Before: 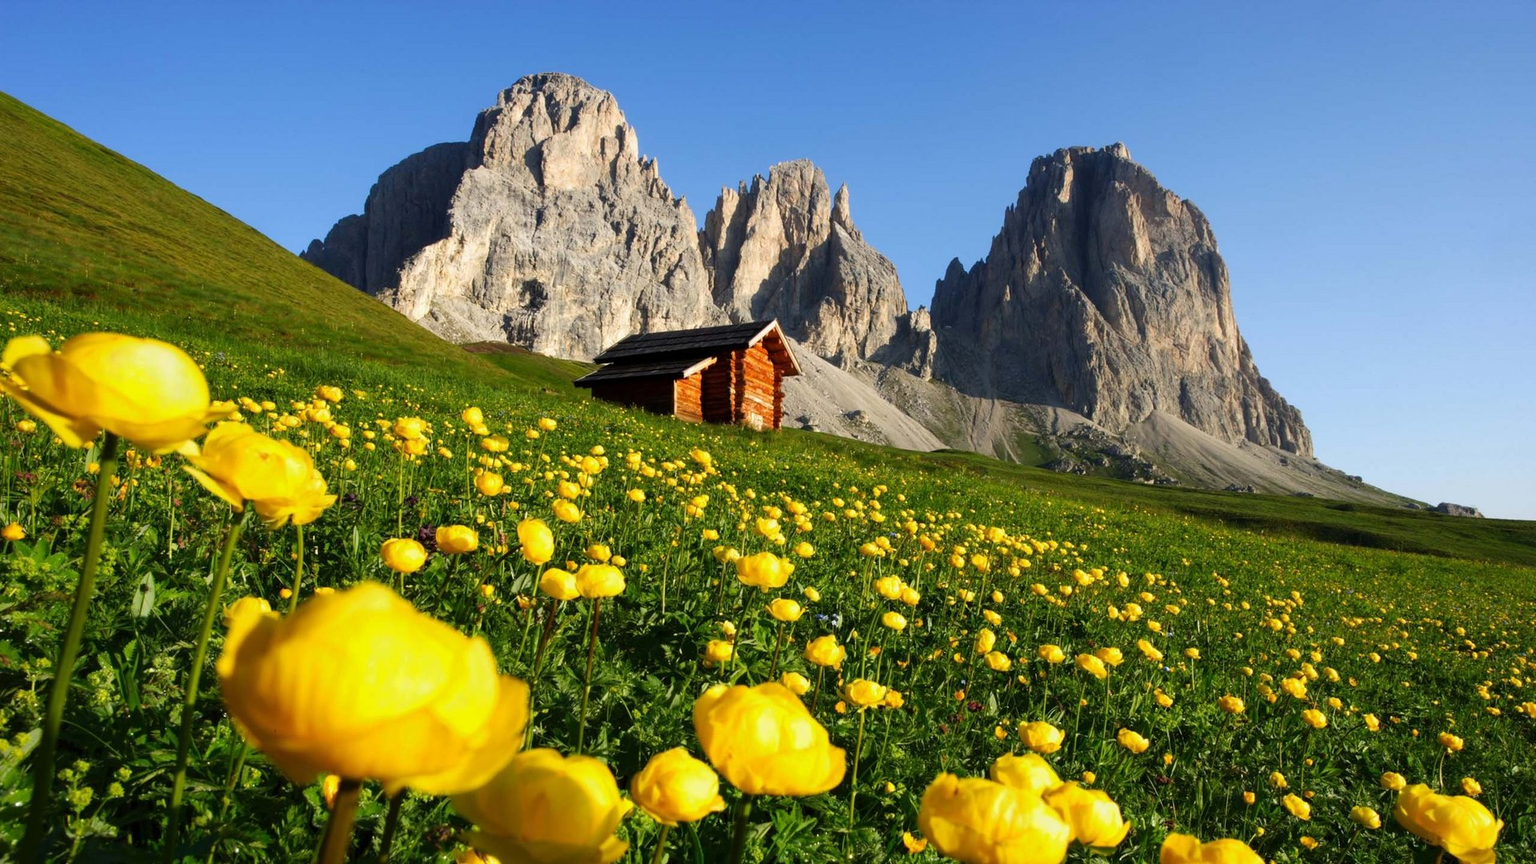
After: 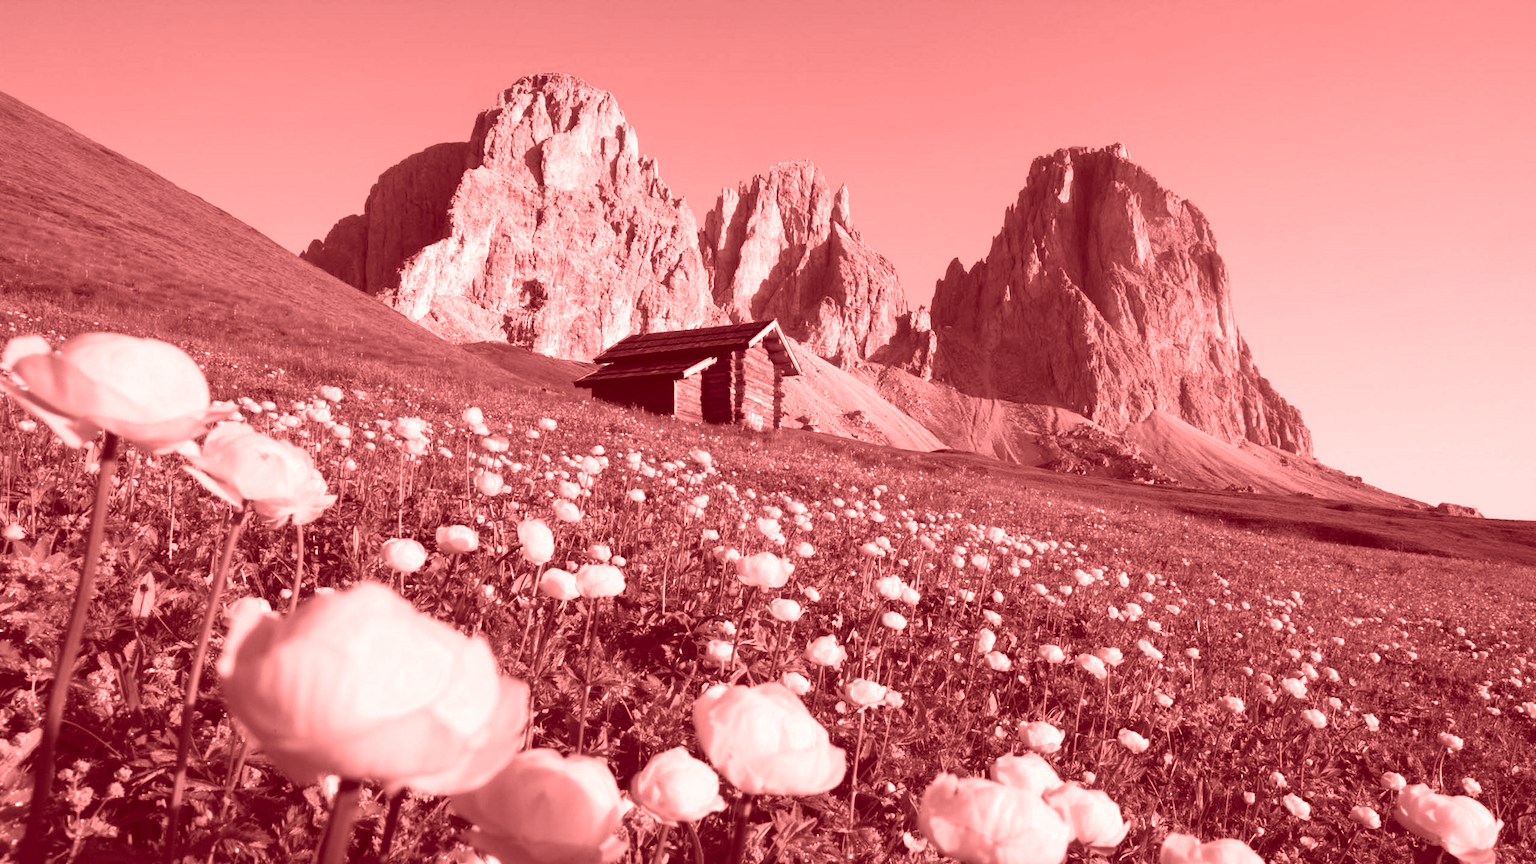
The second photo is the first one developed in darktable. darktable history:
color correction: highlights a* 5.81, highlights b* 4.84
colorize: saturation 60%, source mix 100%
